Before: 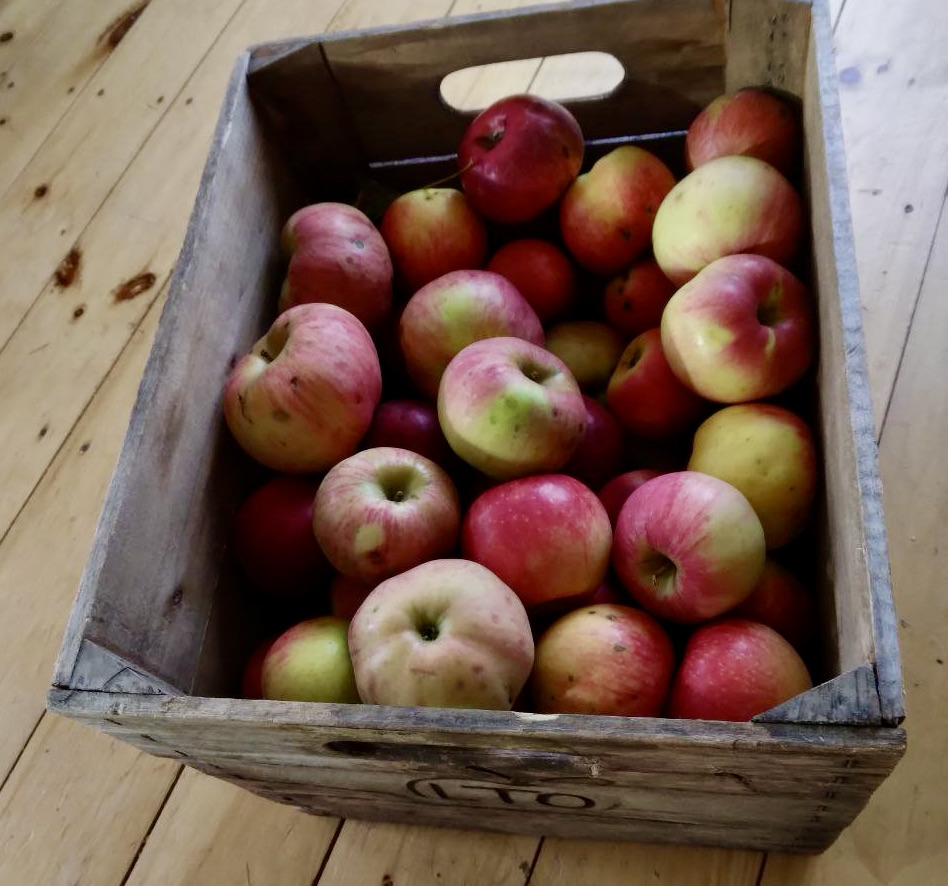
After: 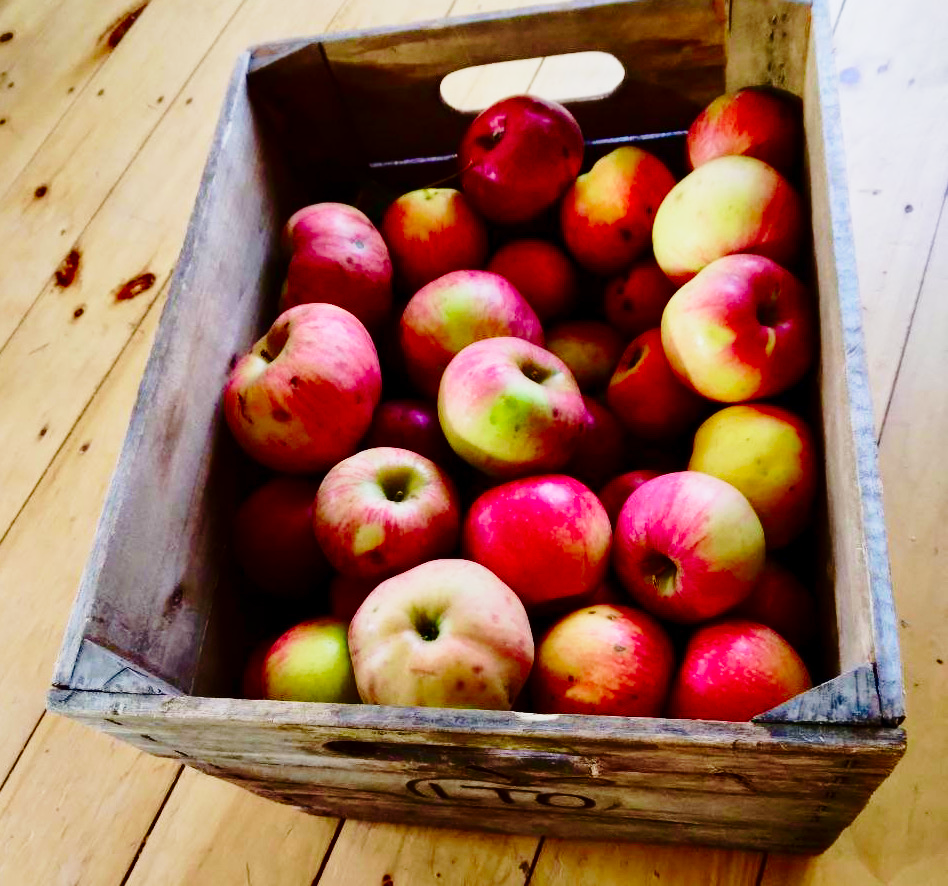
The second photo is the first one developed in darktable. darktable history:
shadows and highlights: shadows -20, white point adjustment -2, highlights -35
base curve: curves: ch0 [(0, 0) (0.028, 0.03) (0.121, 0.232) (0.46, 0.748) (0.859, 0.968) (1, 1)], preserve colors none
contrast brightness saturation: contrast 0.16, saturation 0.32
